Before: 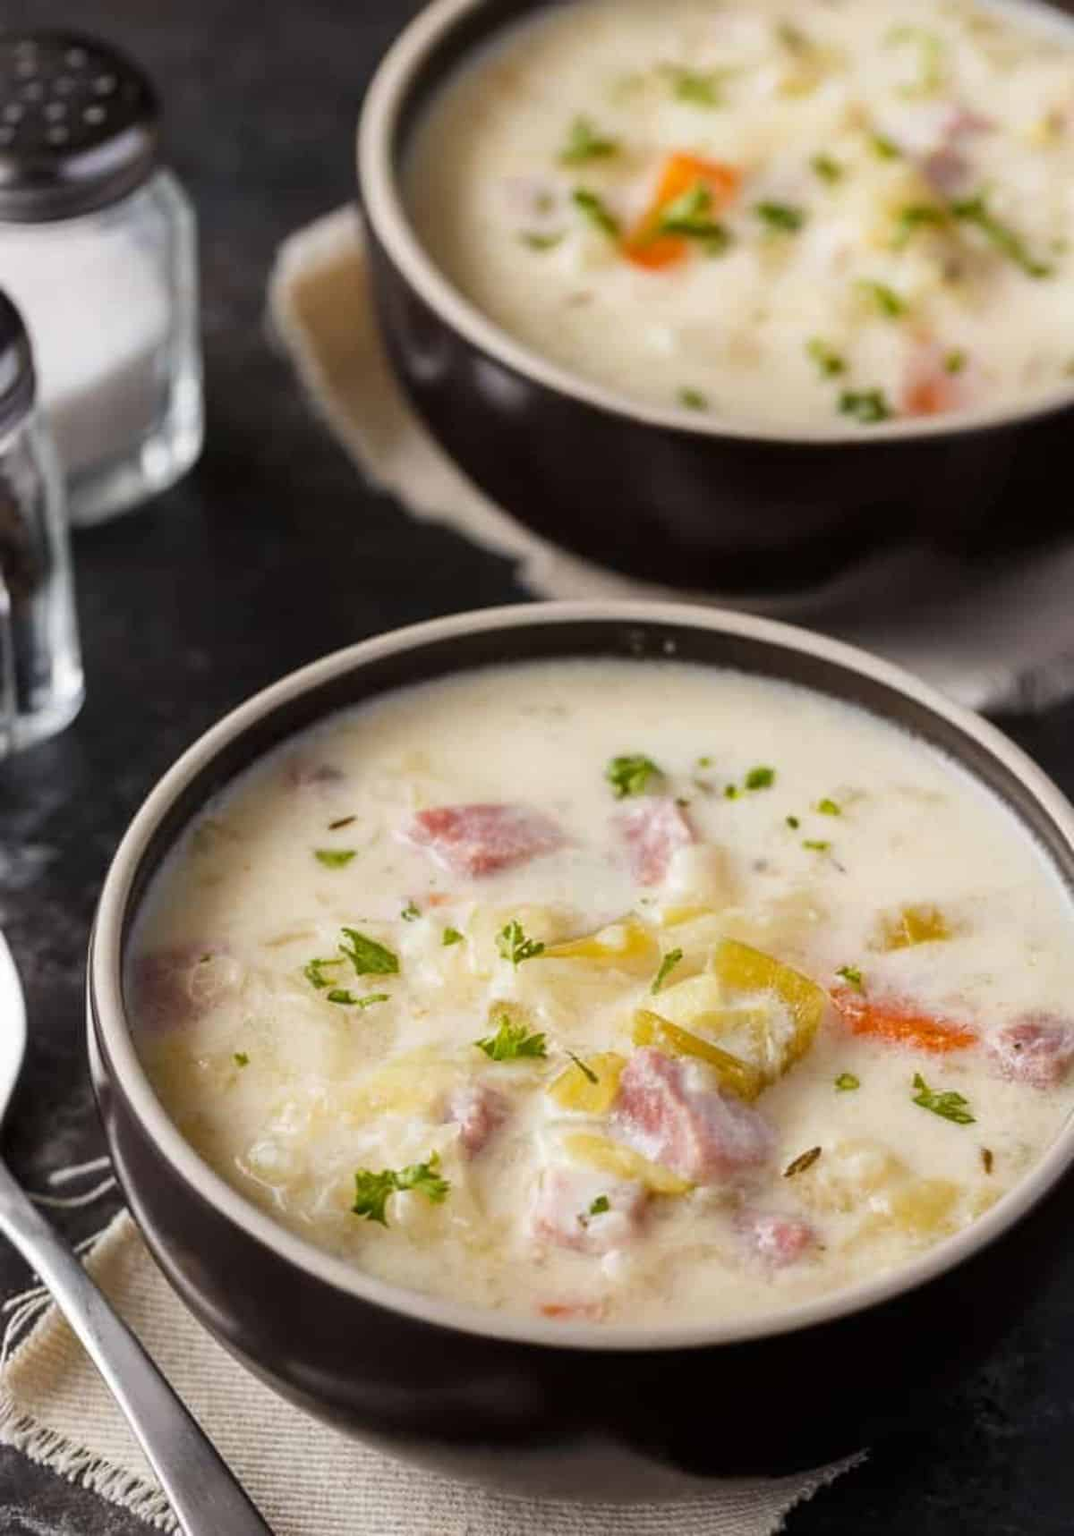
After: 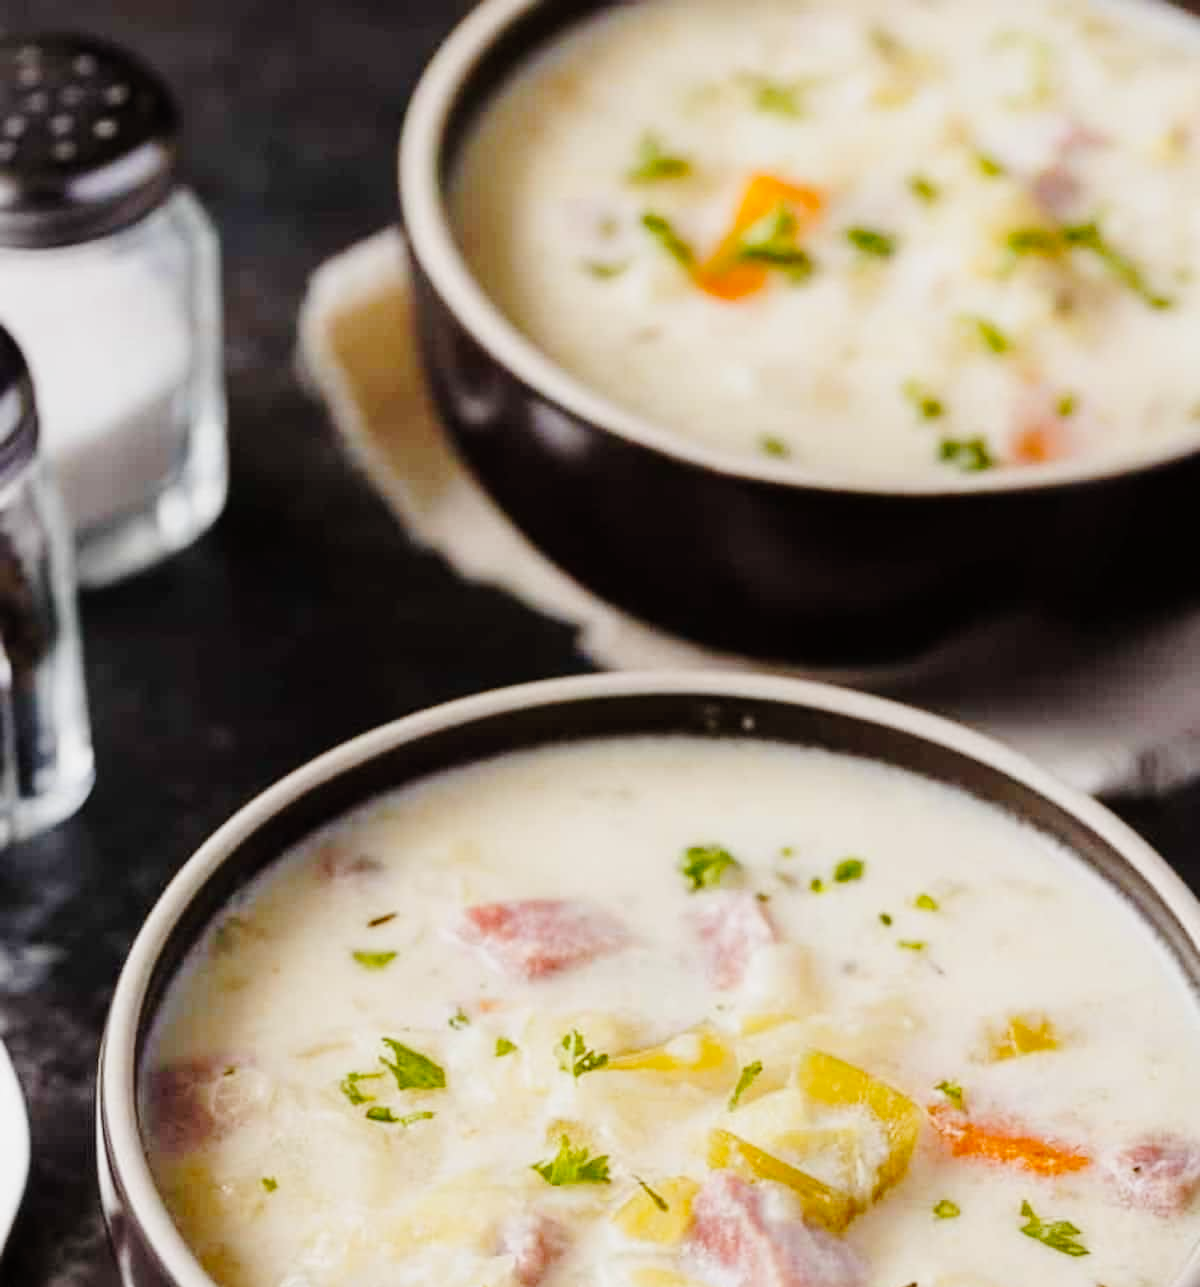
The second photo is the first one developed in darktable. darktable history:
crop: bottom 24.992%
tone curve: curves: ch0 [(0, 0) (0.11, 0.061) (0.256, 0.259) (0.398, 0.494) (0.498, 0.611) (0.65, 0.757) (0.835, 0.883) (1, 0.961)]; ch1 [(0, 0) (0.346, 0.307) (0.408, 0.369) (0.453, 0.457) (0.482, 0.479) (0.502, 0.498) (0.521, 0.51) (0.553, 0.554) (0.618, 0.65) (0.693, 0.727) (1, 1)]; ch2 [(0, 0) (0.366, 0.337) (0.434, 0.46) (0.485, 0.494) (0.5, 0.494) (0.511, 0.508) (0.537, 0.55) (0.579, 0.599) (0.621, 0.693) (1, 1)], preserve colors none
